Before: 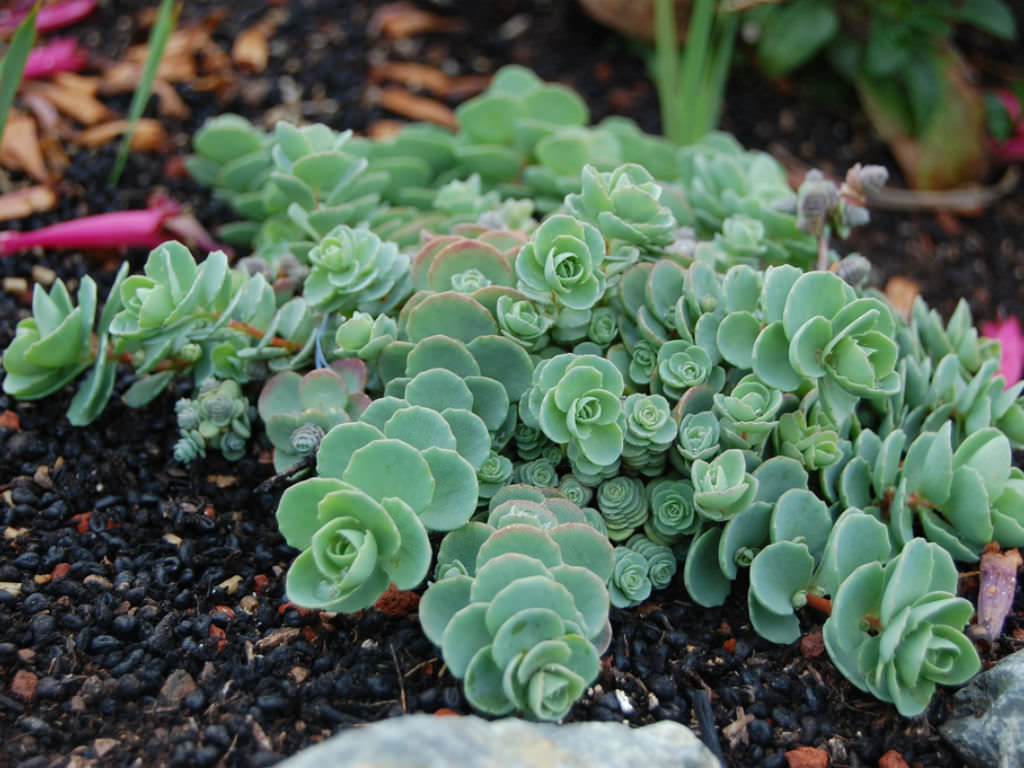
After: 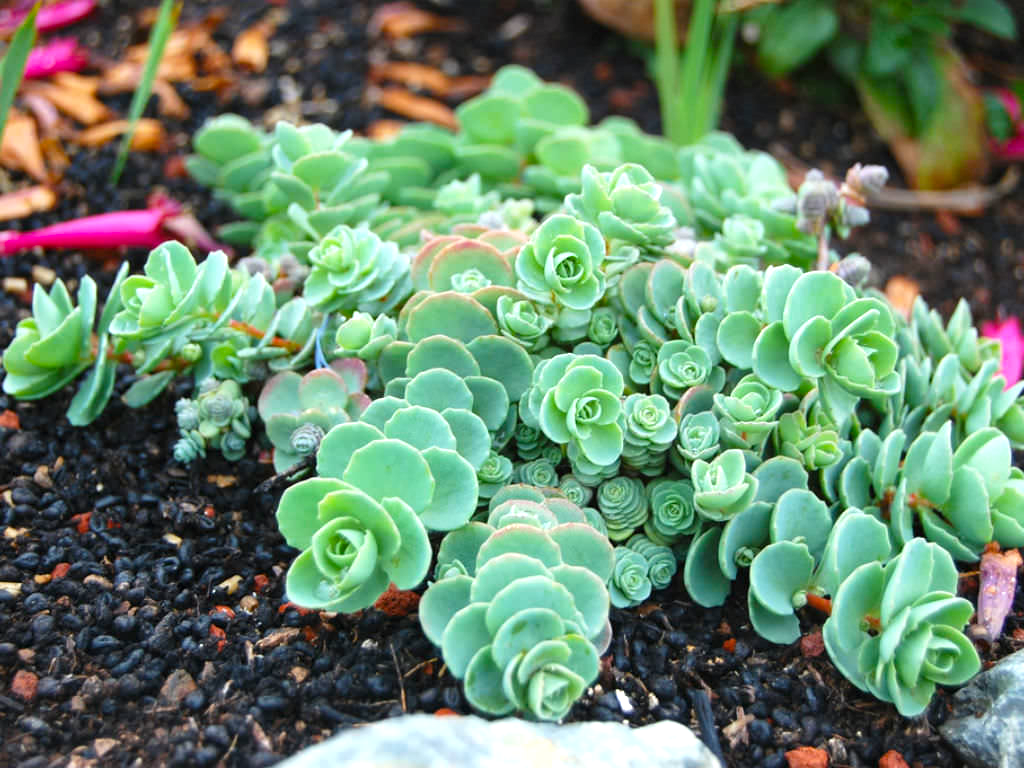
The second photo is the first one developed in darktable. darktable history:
color balance rgb: shadows lift › chroma 0.954%, shadows lift › hue 115°, perceptual saturation grading › global saturation 24.896%
exposure: black level correction 0, exposure 0.899 EV, compensate exposure bias true, compensate highlight preservation false
